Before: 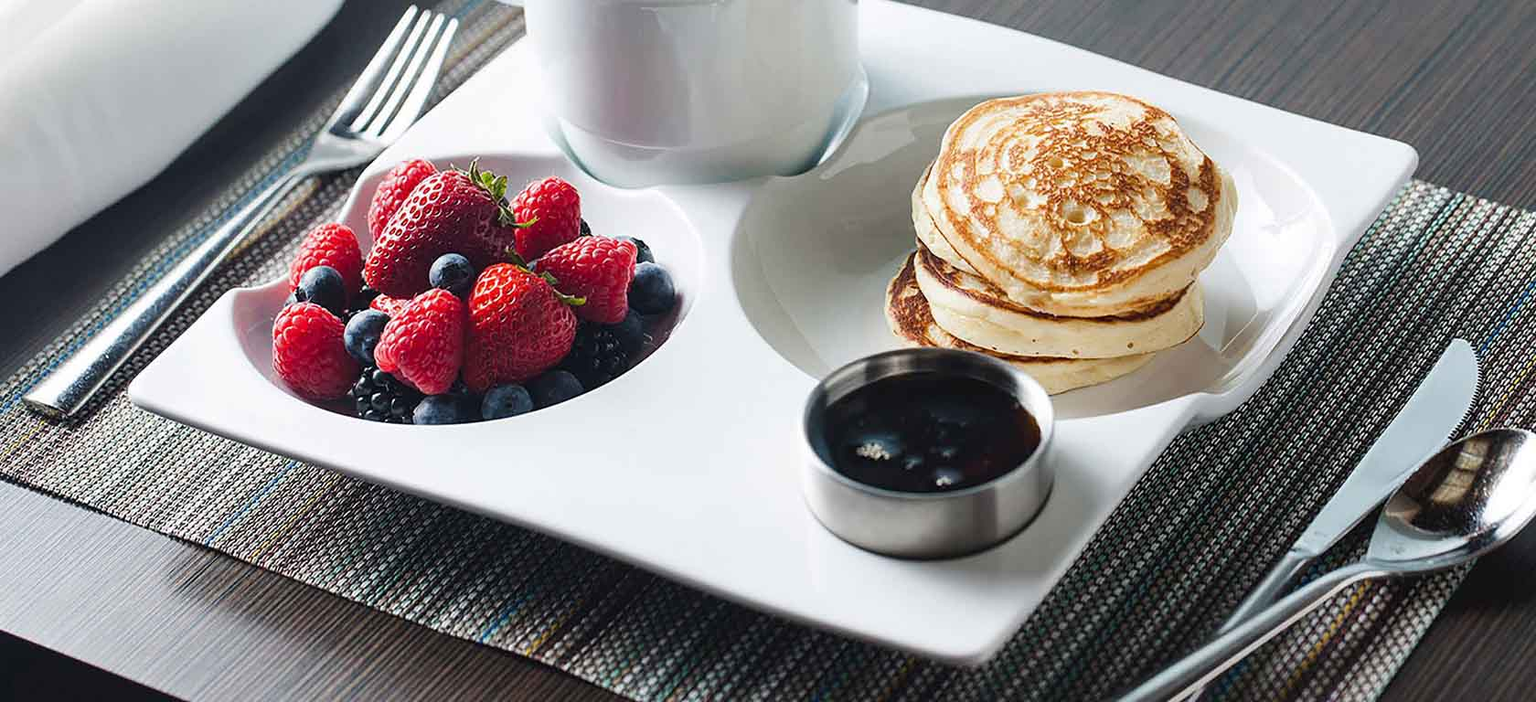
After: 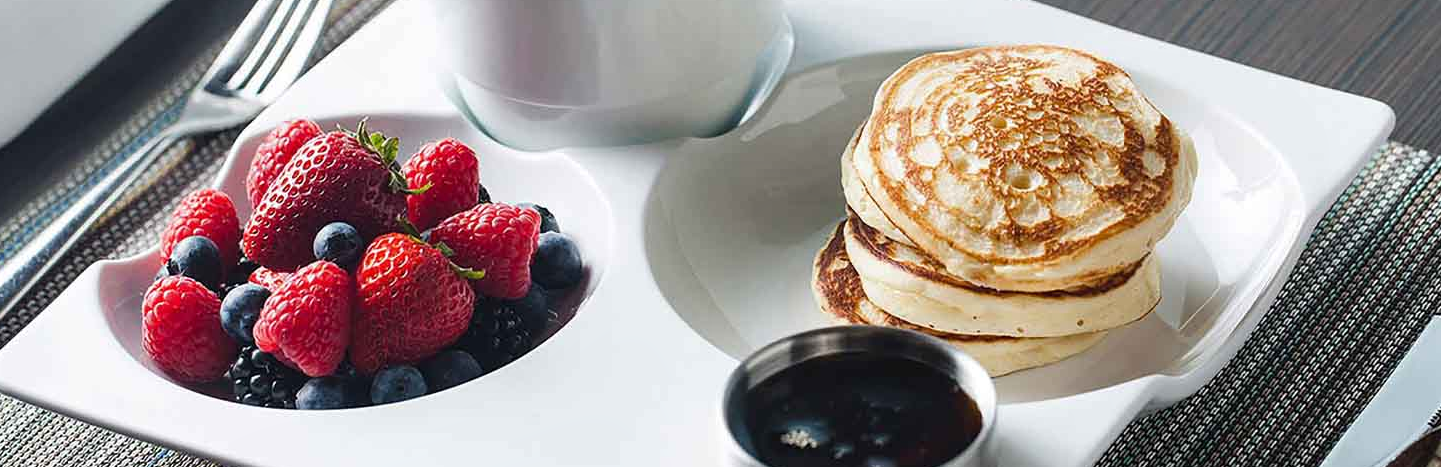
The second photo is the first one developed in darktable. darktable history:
exposure: compensate highlight preservation false
crop and rotate: left 9.291%, top 7.198%, right 4.923%, bottom 31.92%
tone equalizer: on, module defaults
shadows and highlights: shadows 32.23, highlights -32.76, soften with gaussian
